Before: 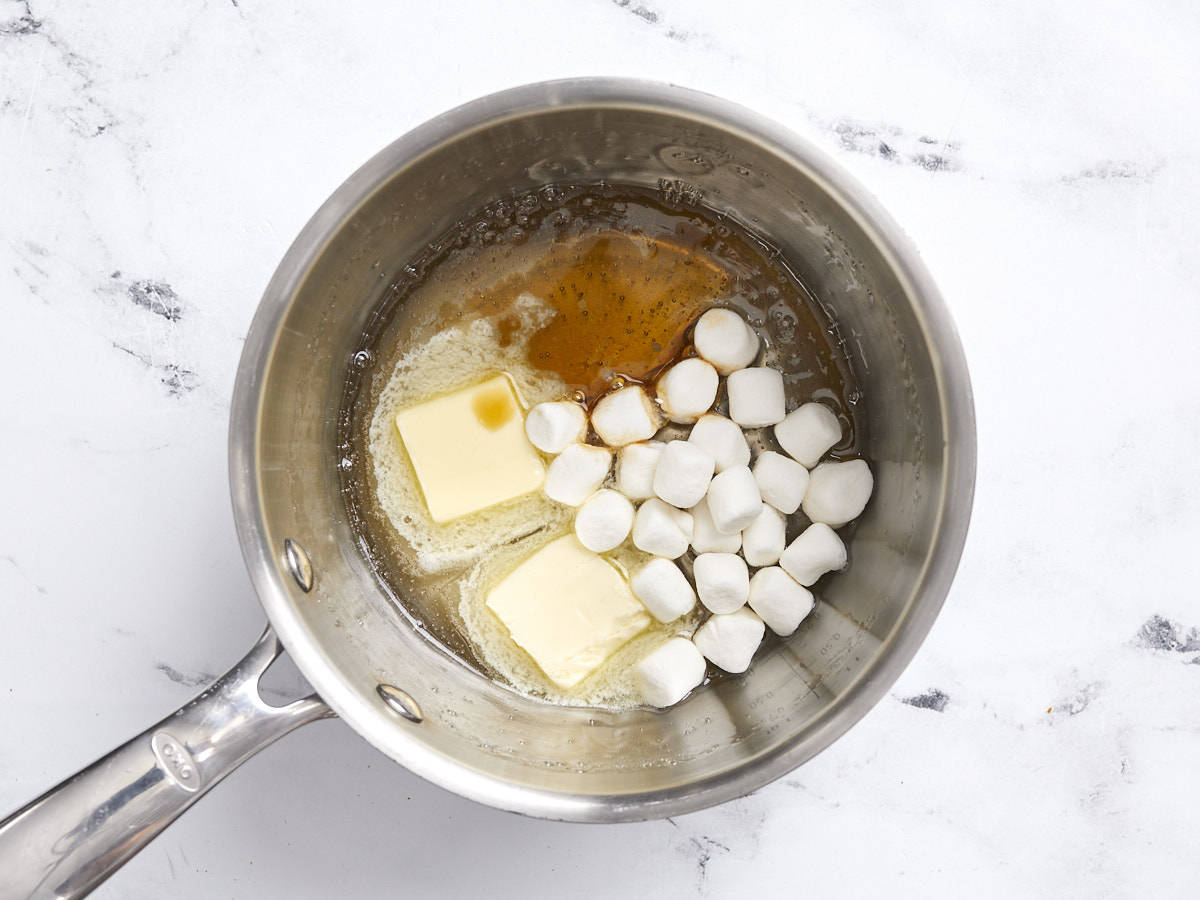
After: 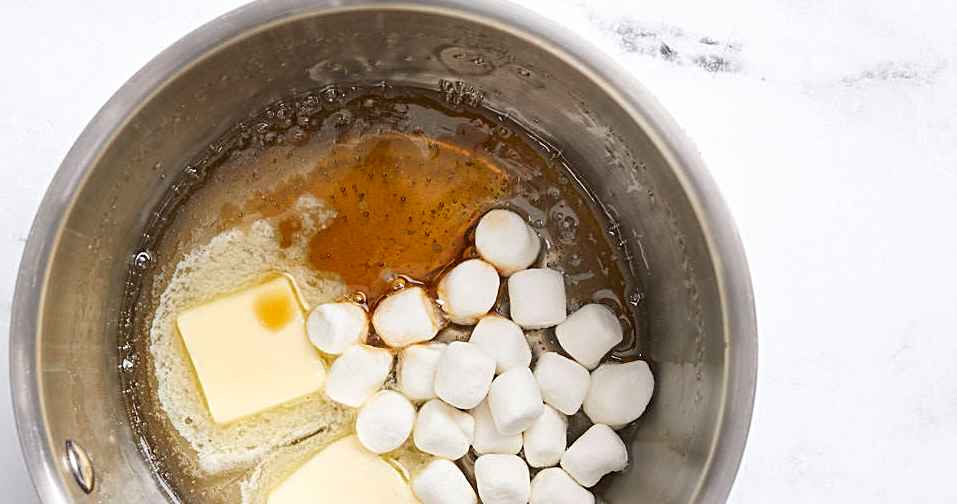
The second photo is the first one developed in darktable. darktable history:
crop: left 18.321%, top 11.107%, right 1.888%, bottom 32.83%
sharpen: radius 2.506, amount 0.329
